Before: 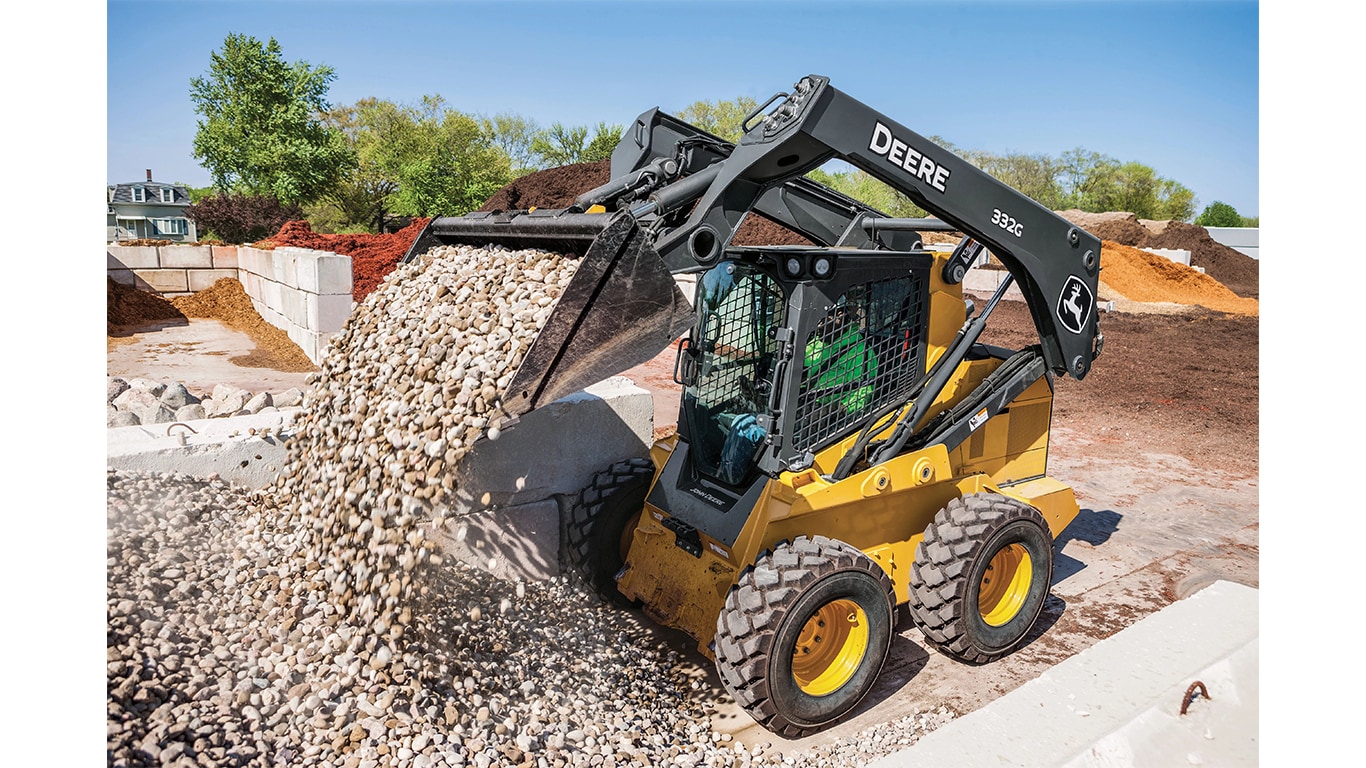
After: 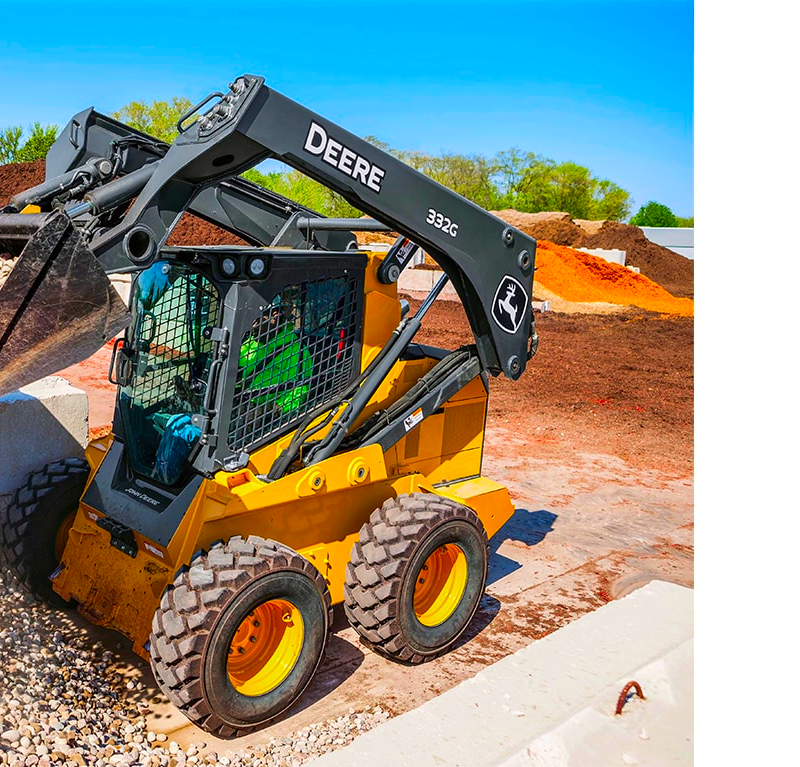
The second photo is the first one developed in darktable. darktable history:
crop: left 41.402%
color correction: saturation 2.15
